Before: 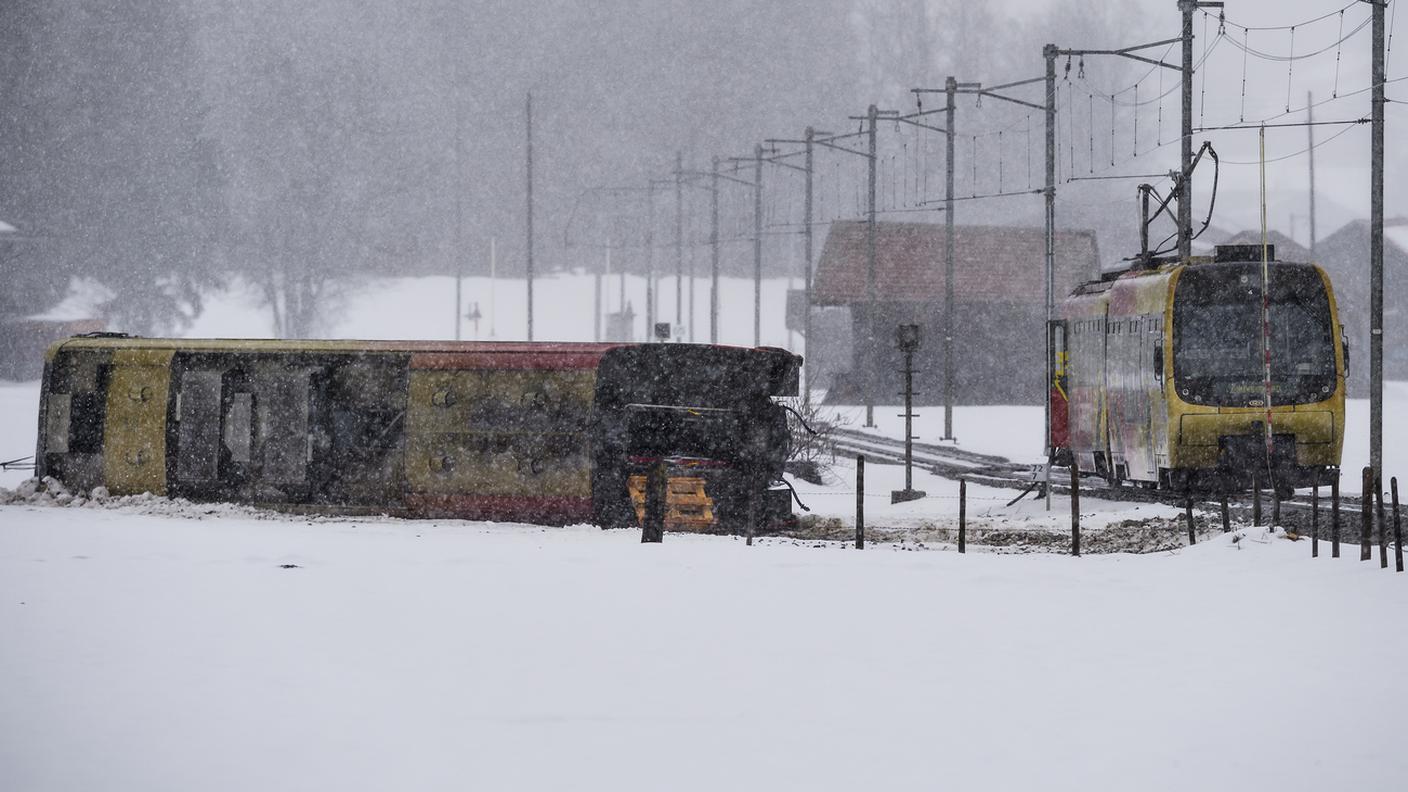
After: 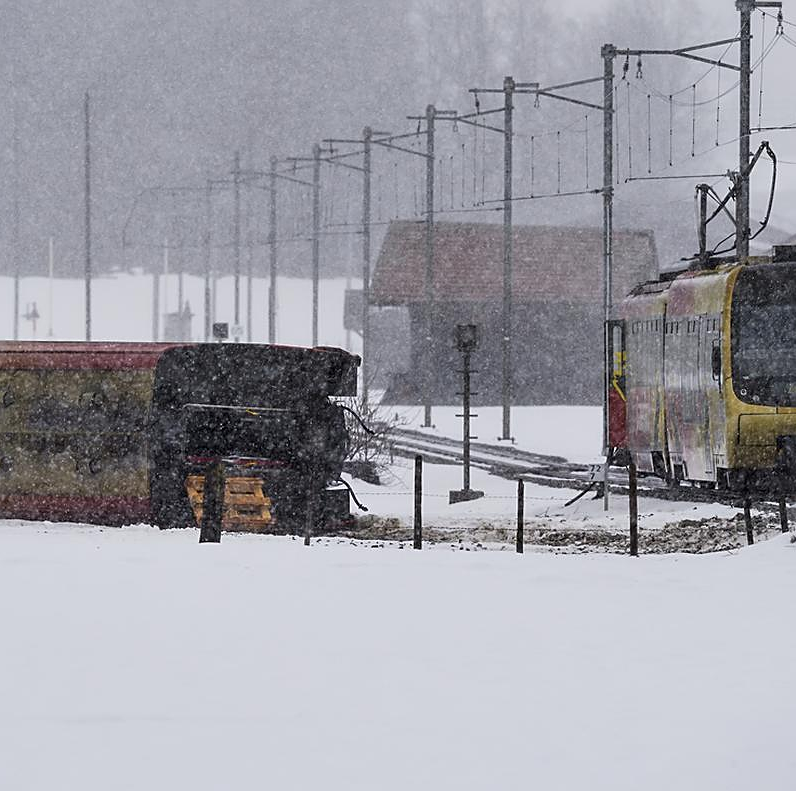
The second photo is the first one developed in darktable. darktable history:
sharpen: on, module defaults
crop: left 31.451%, top 0.019%, right 11.992%
